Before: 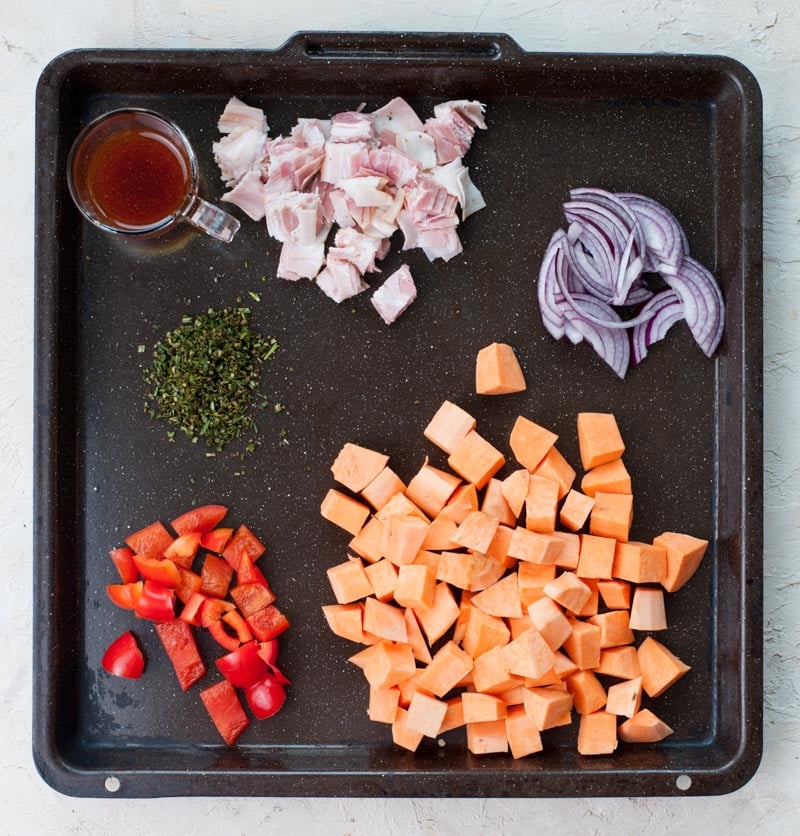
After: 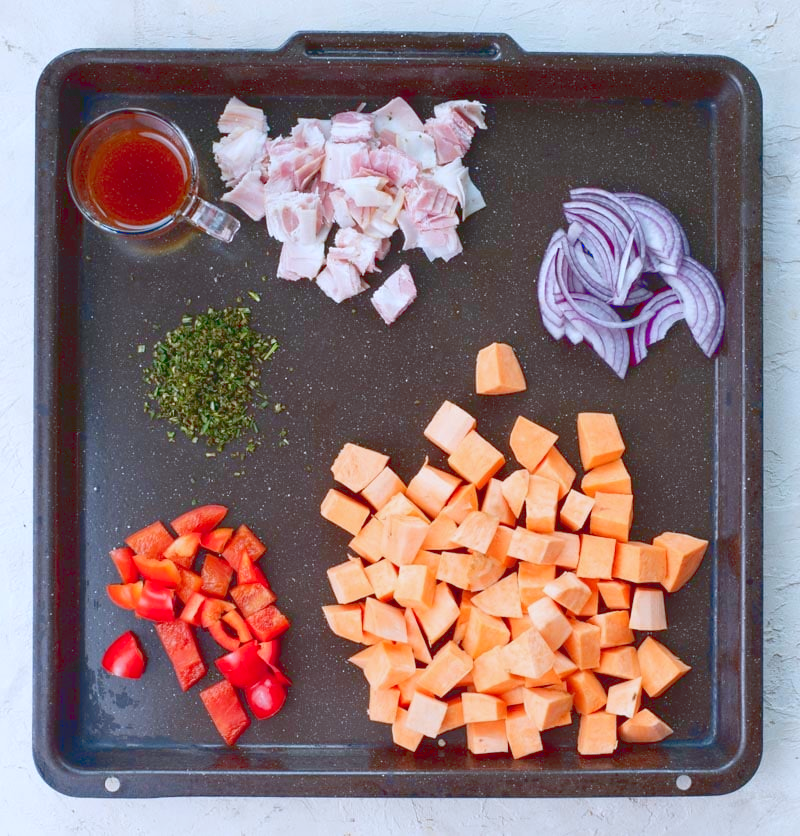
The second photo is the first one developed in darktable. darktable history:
white balance: red 0.954, blue 1.079
tone curve: curves: ch0 [(0, 0.137) (1, 1)], color space Lab, linked channels, preserve colors none
